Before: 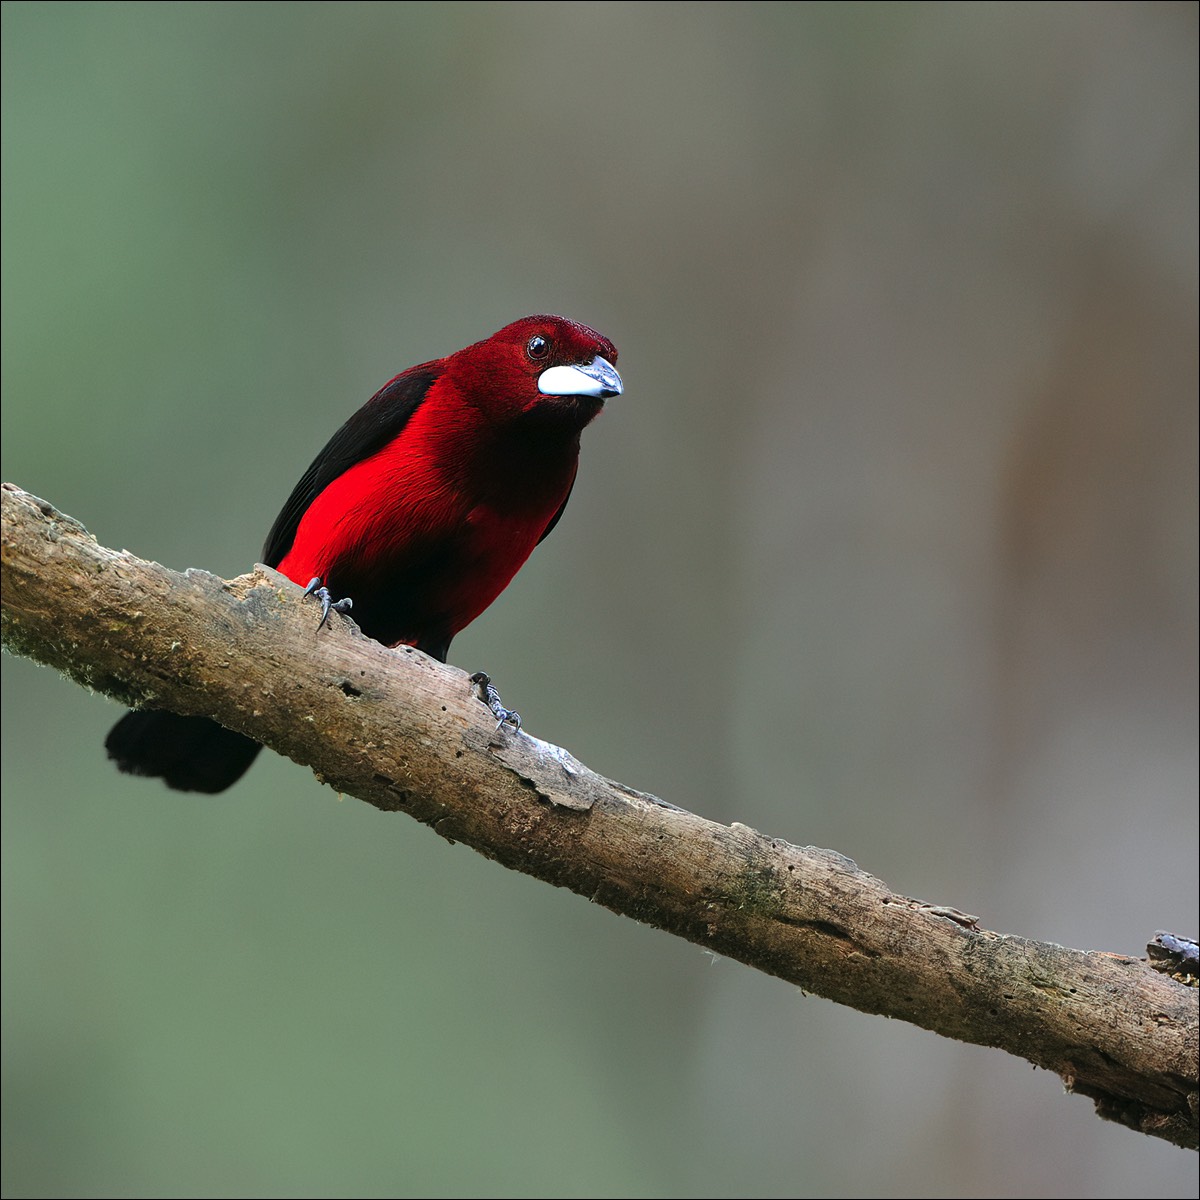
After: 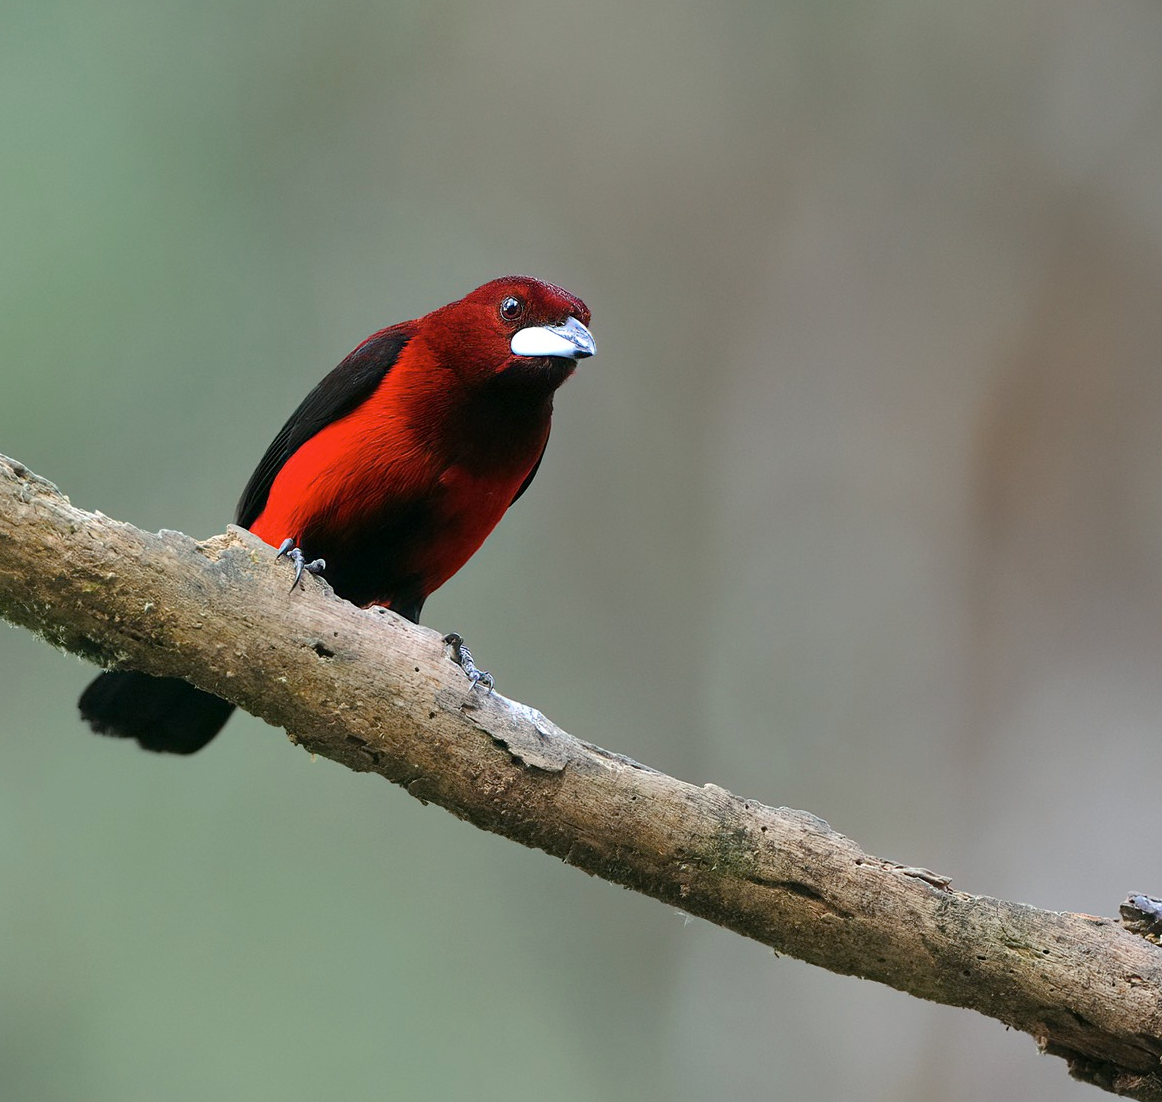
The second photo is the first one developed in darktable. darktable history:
crop: left 2.29%, top 3.251%, right 0.795%, bottom 4.871%
color zones: curves: ch1 [(0.239, 0.552) (0.75, 0.5)]; ch2 [(0.25, 0.462) (0.749, 0.457)], mix -123.3%
